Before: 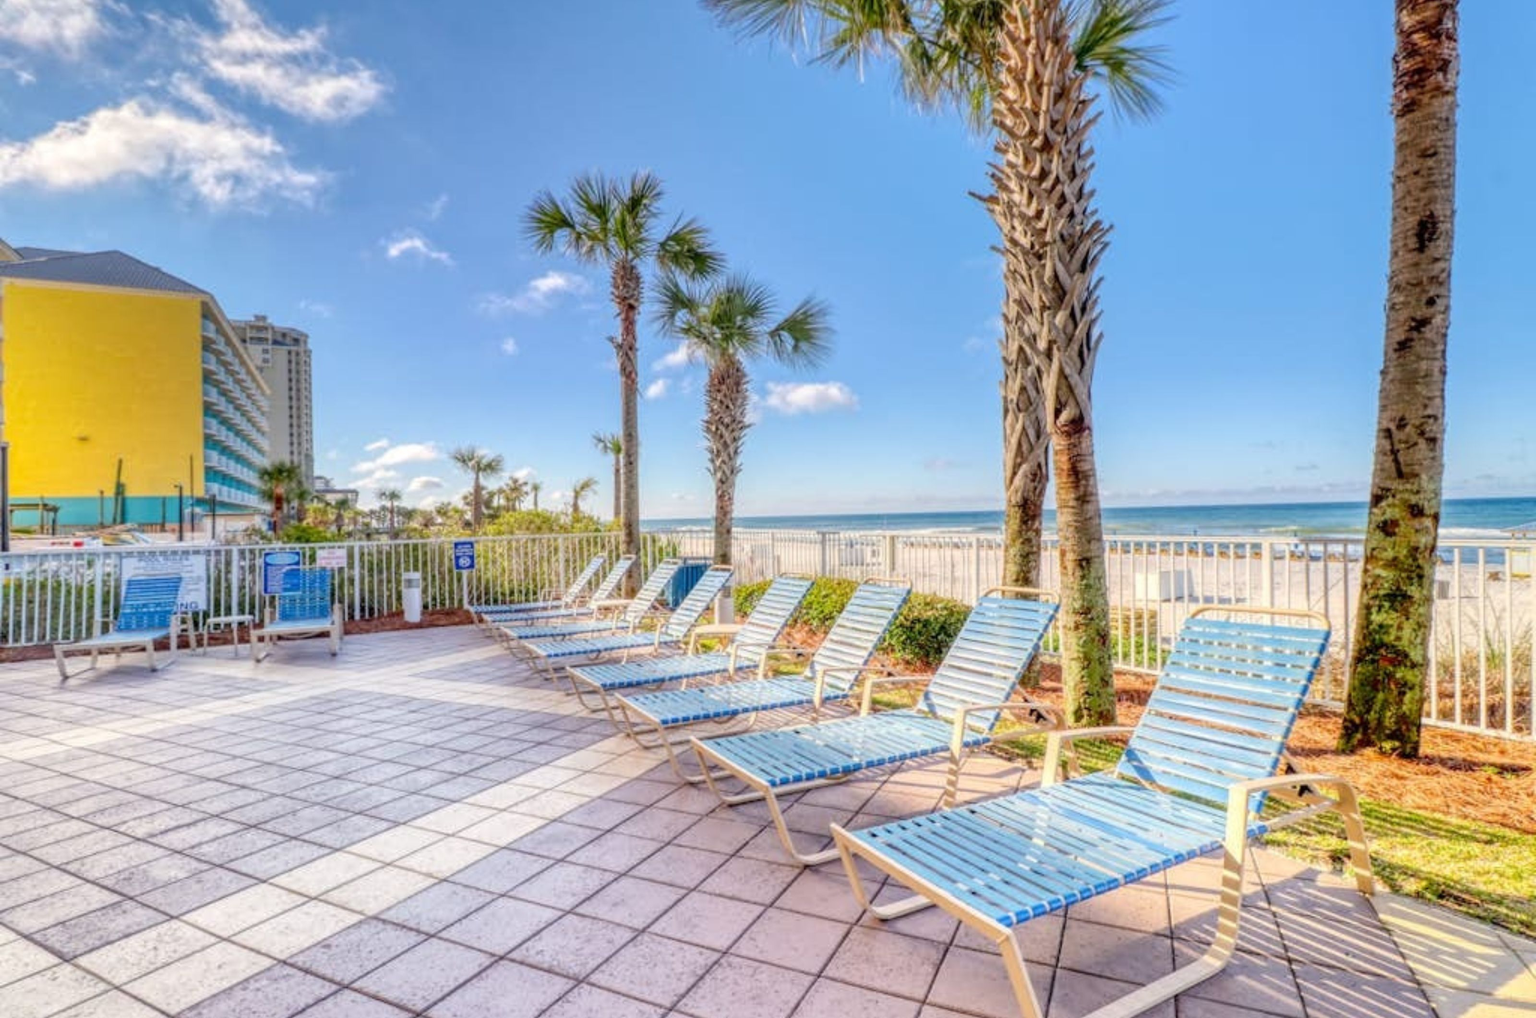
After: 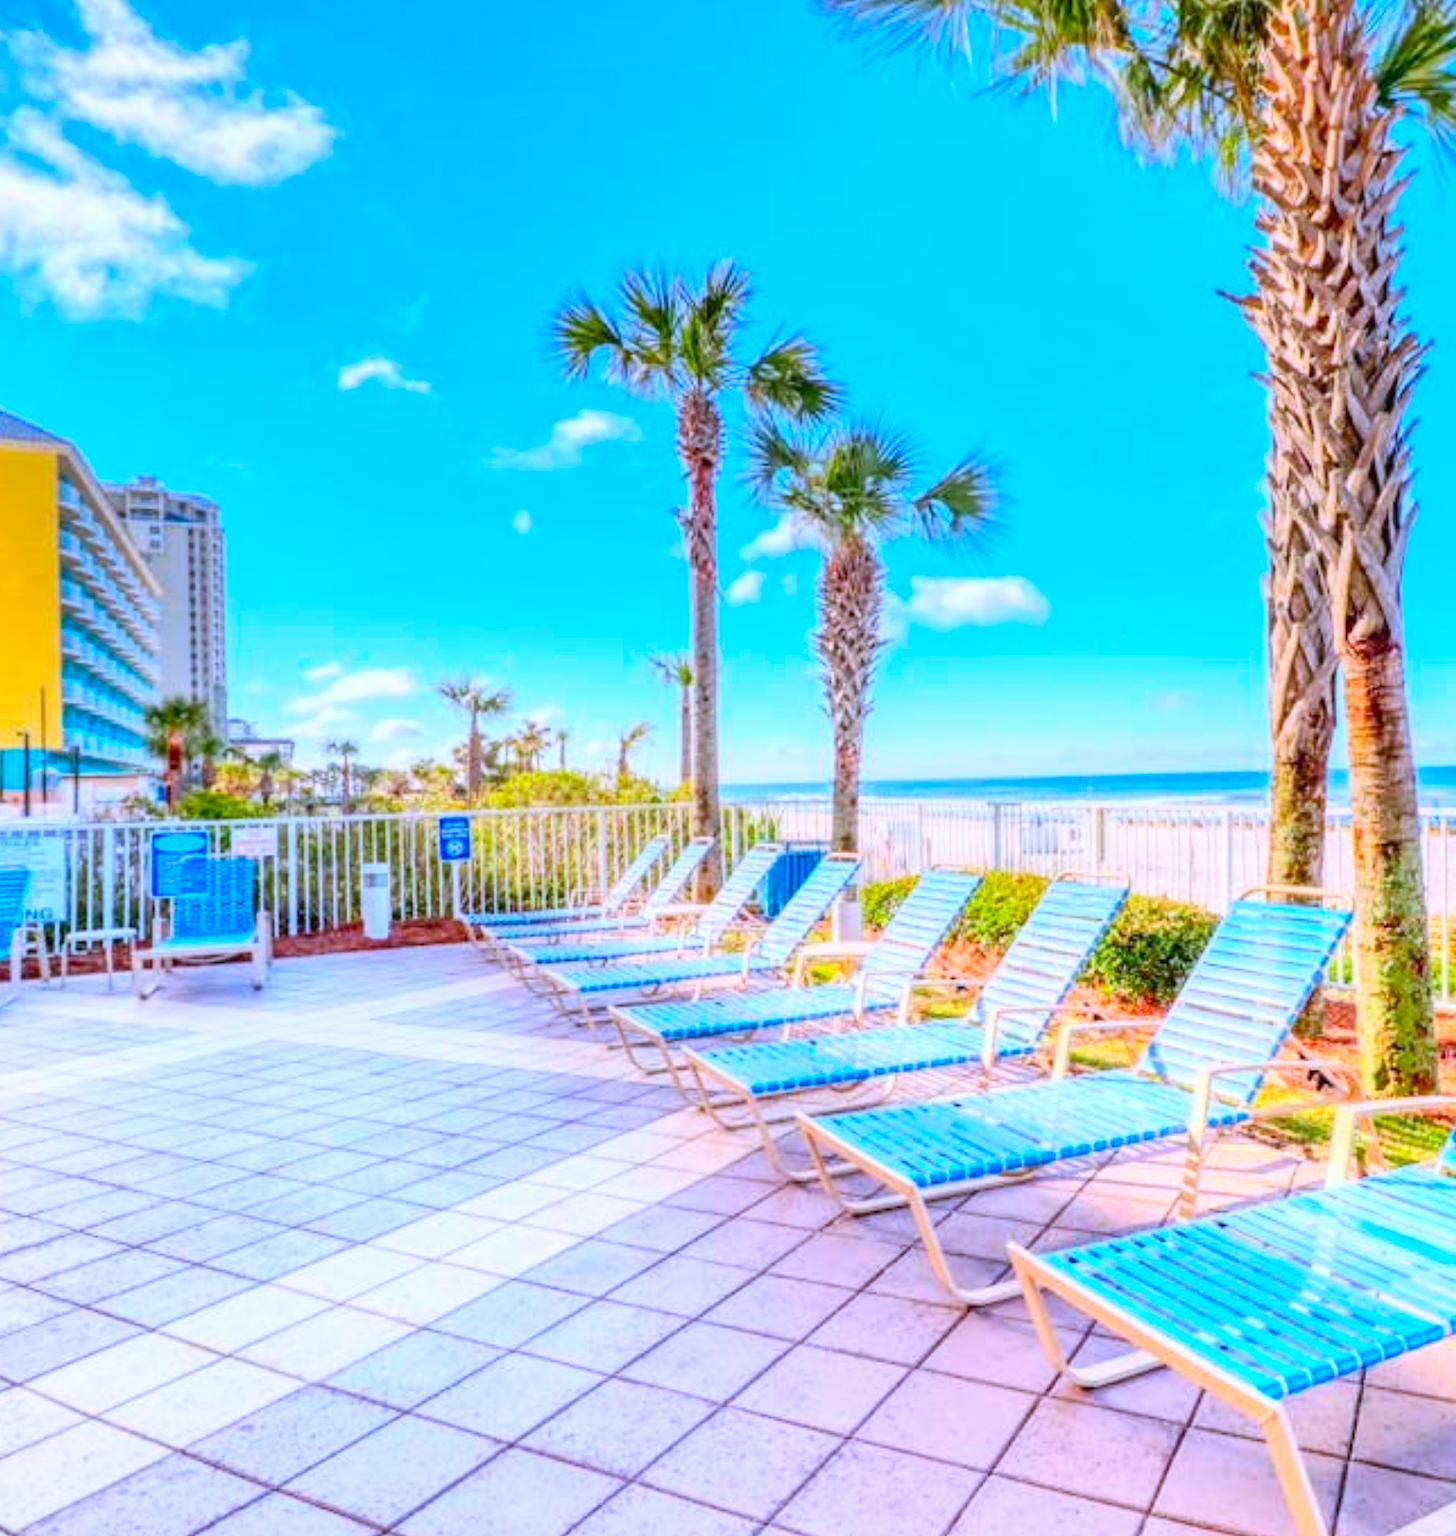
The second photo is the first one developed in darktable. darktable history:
contrast brightness saturation: contrast 0.2, brightness 0.2, saturation 0.8
crop: left 10.644%, right 26.528%
color correction: highlights a* -10.69, highlights b* -19.19
white balance: red 1.05, blue 1.072
